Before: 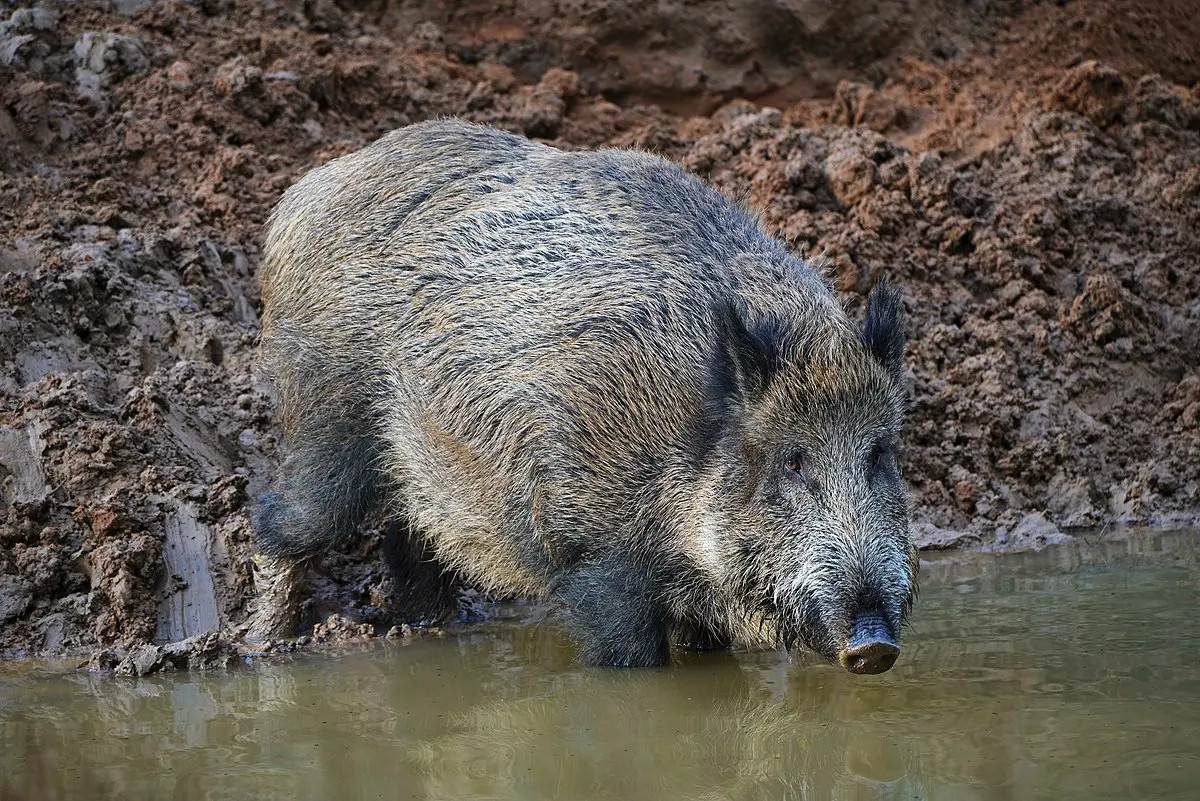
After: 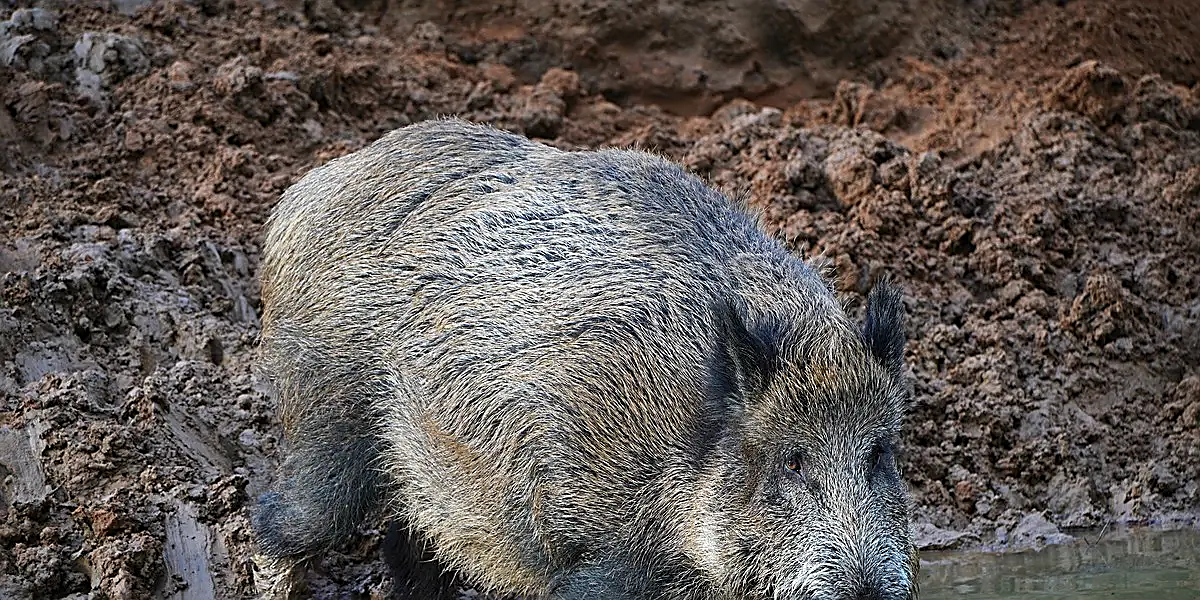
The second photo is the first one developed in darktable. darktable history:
crop: bottom 24.988%
white balance: emerald 1
sharpen: amount 0.575
